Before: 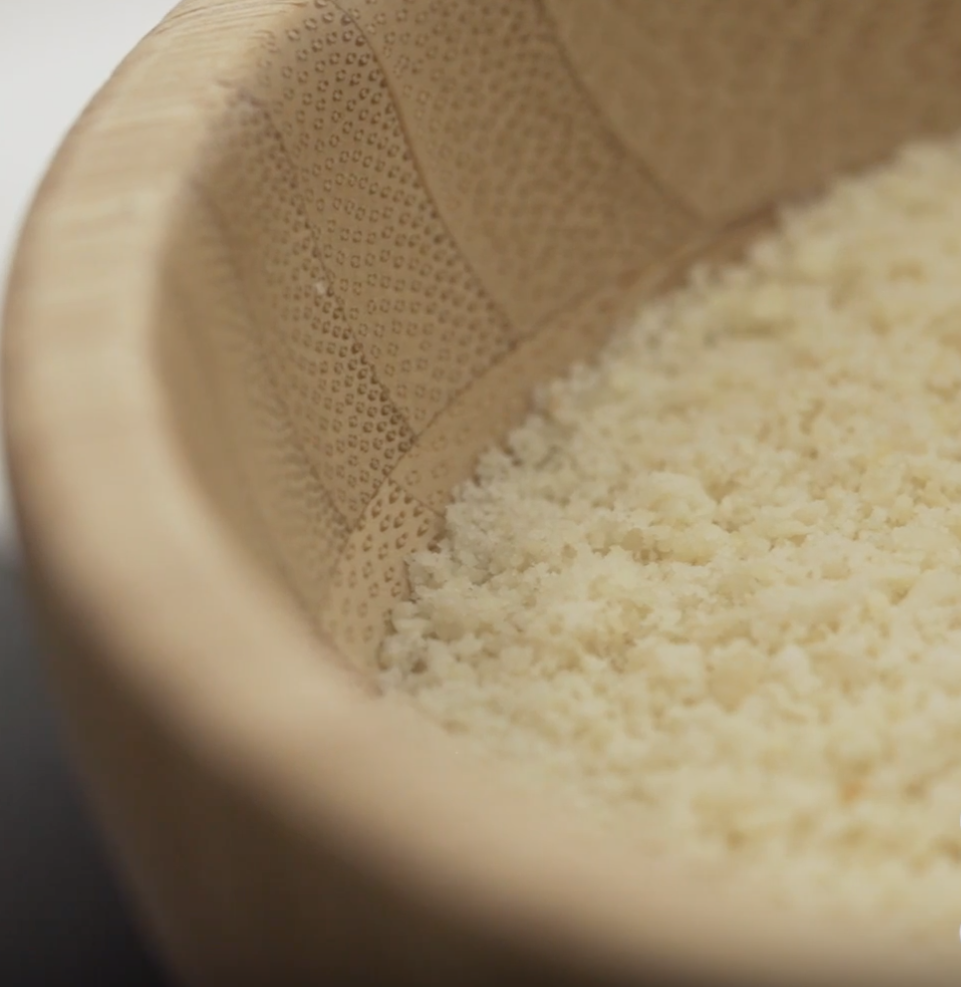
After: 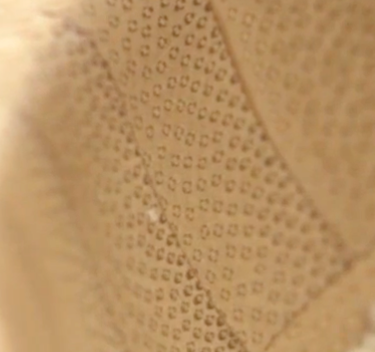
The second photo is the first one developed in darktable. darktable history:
exposure: black level correction 0, exposure 0.7 EV, compensate exposure bias true, compensate highlight preservation false
crop: left 15.452%, top 5.459%, right 43.956%, bottom 56.62%
rotate and perspective: rotation -2.12°, lens shift (vertical) 0.009, lens shift (horizontal) -0.008, automatic cropping original format, crop left 0.036, crop right 0.964, crop top 0.05, crop bottom 0.959
